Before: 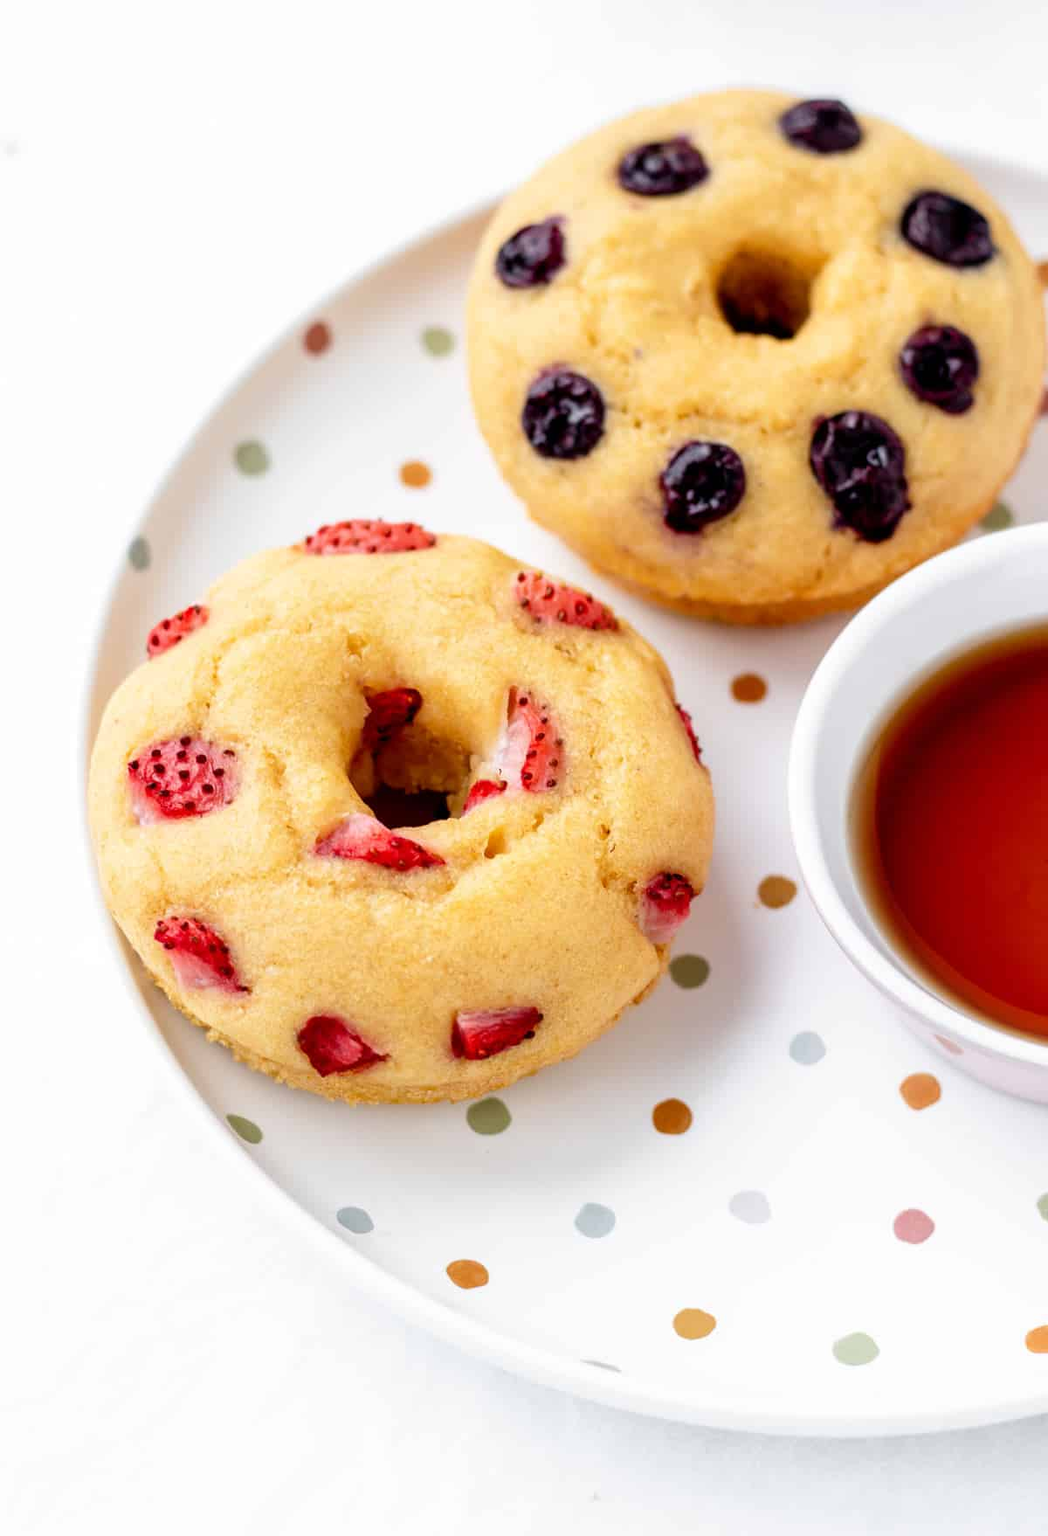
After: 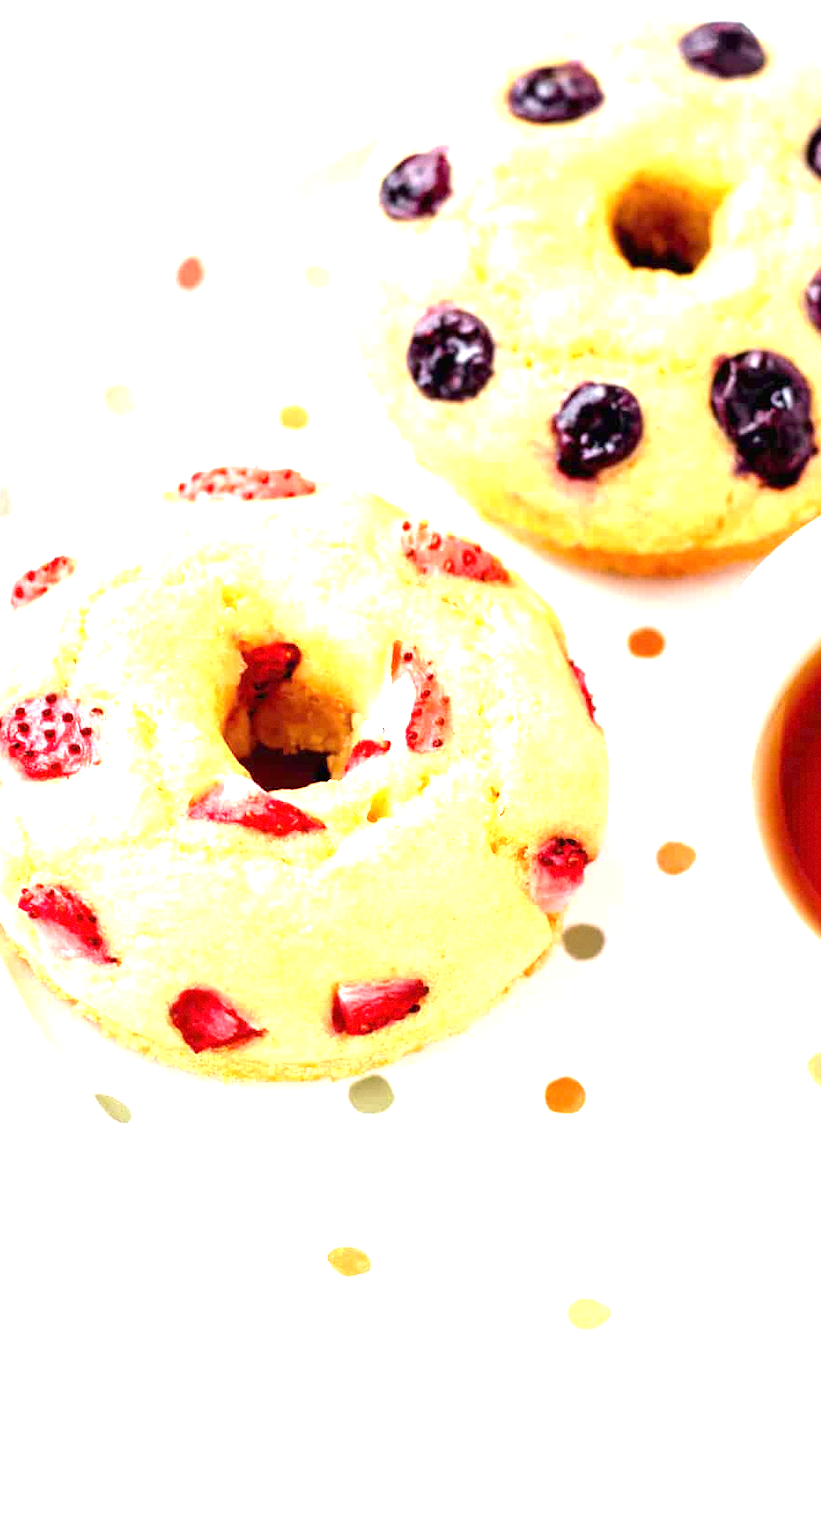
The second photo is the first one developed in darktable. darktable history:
exposure: black level correction 0, exposure 1.675 EV, compensate exposure bias true, compensate highlight preservation false
crop and rotate: left 13.15%, top 5.251%, right 12.609%
grain: coarseness 0.09 ISO, strength 10%
